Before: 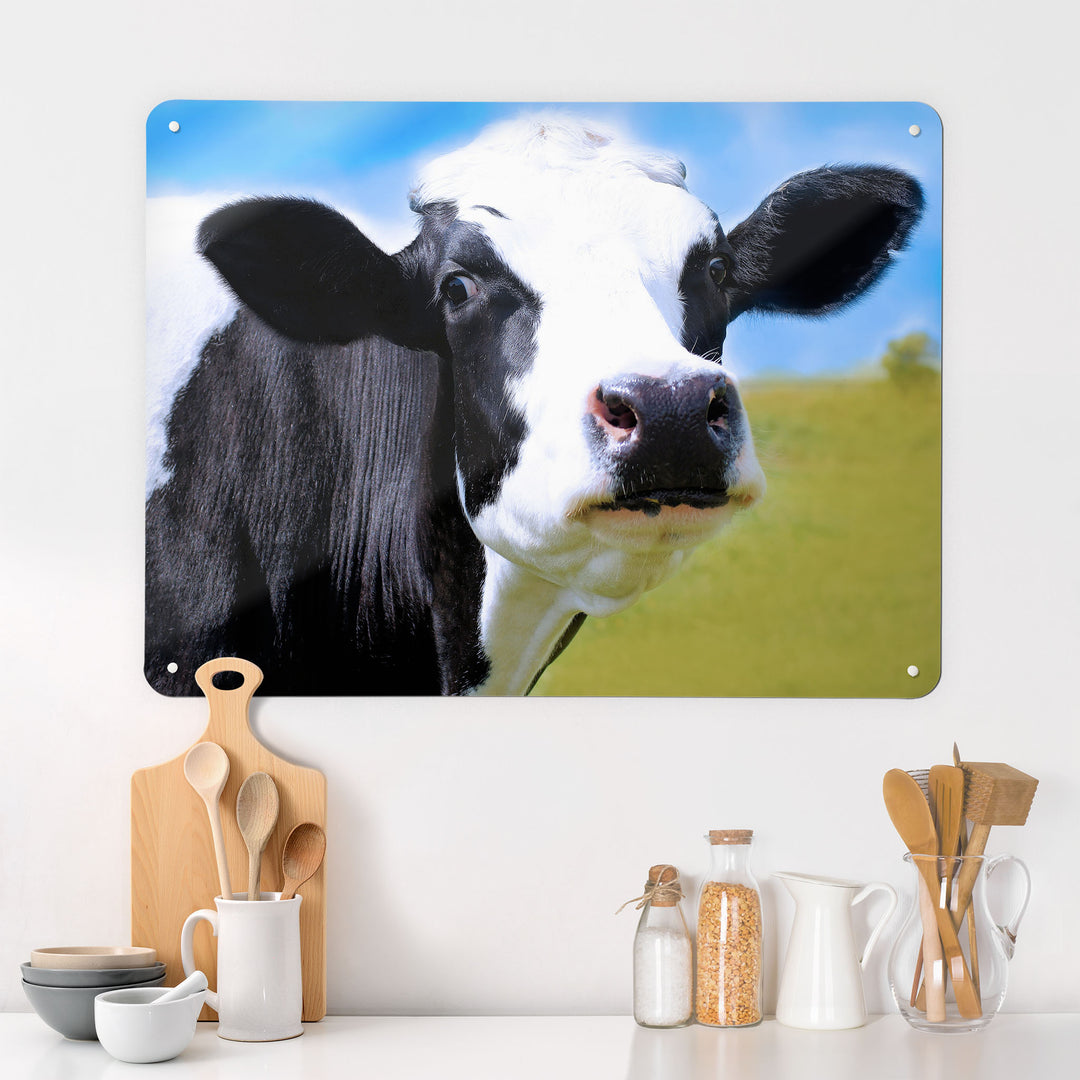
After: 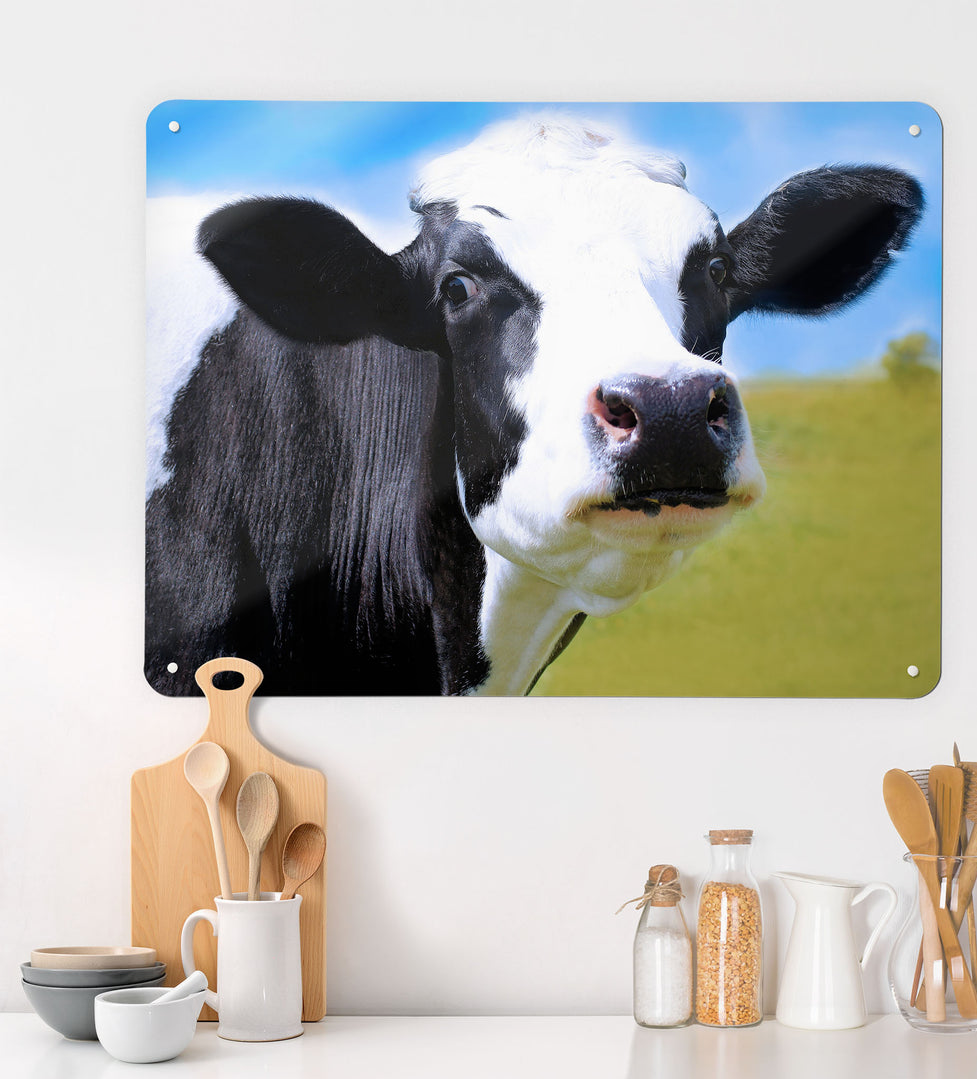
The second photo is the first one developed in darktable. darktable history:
crop: right 9.502%, bottom 0.05%
contrast equalizer: y [[0.5, 0.5, 0.472, 0.5, 0.5, 0.5], [0.5 ×6], [0.5 ×6], [0 ×6], [0 ×6]]
